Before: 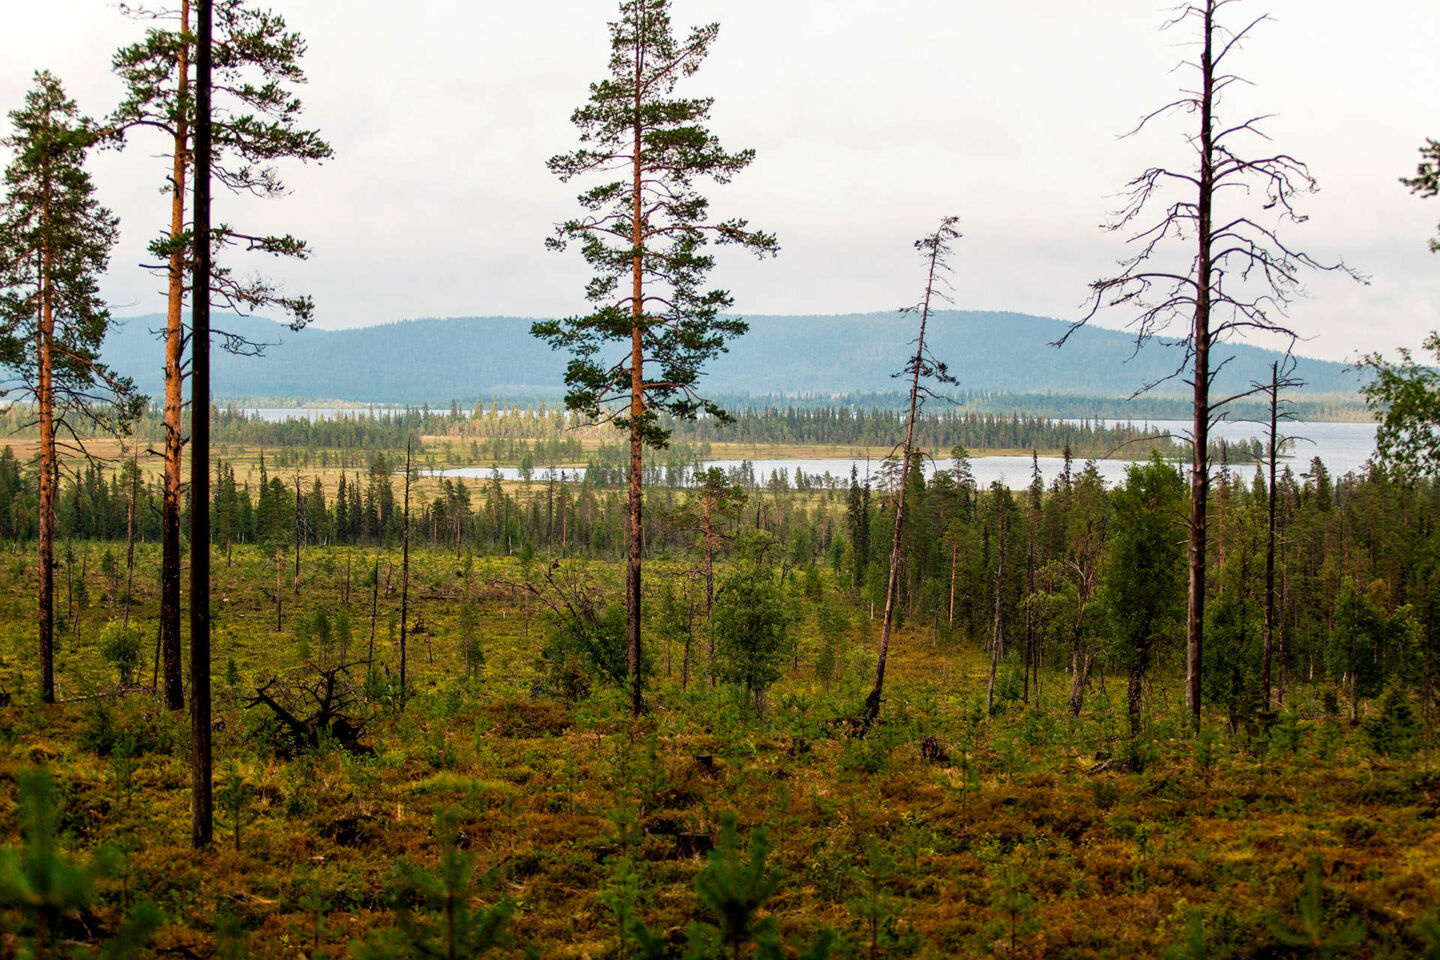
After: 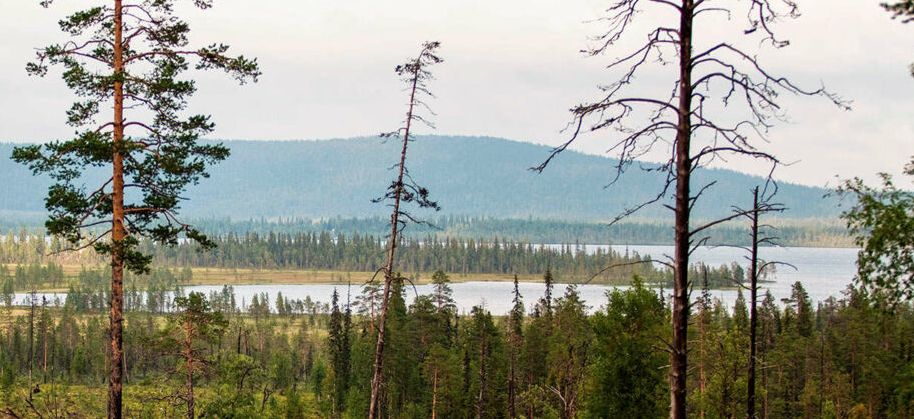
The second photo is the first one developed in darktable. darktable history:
contrast brightness saturation: saturation -0.061
crop: left 36.088%, top 18.259%, right 0.406%, bottom 38.018%
